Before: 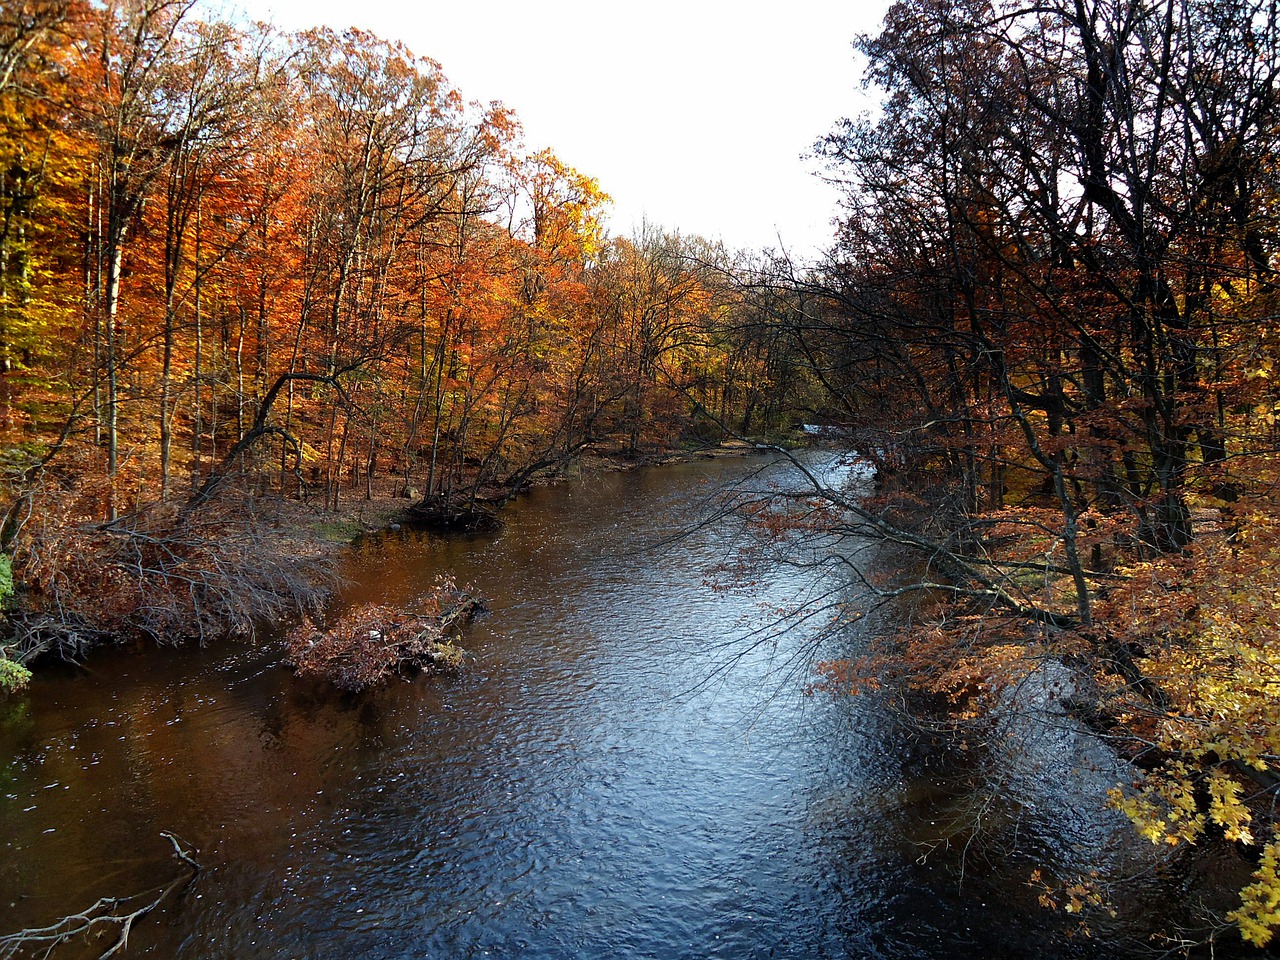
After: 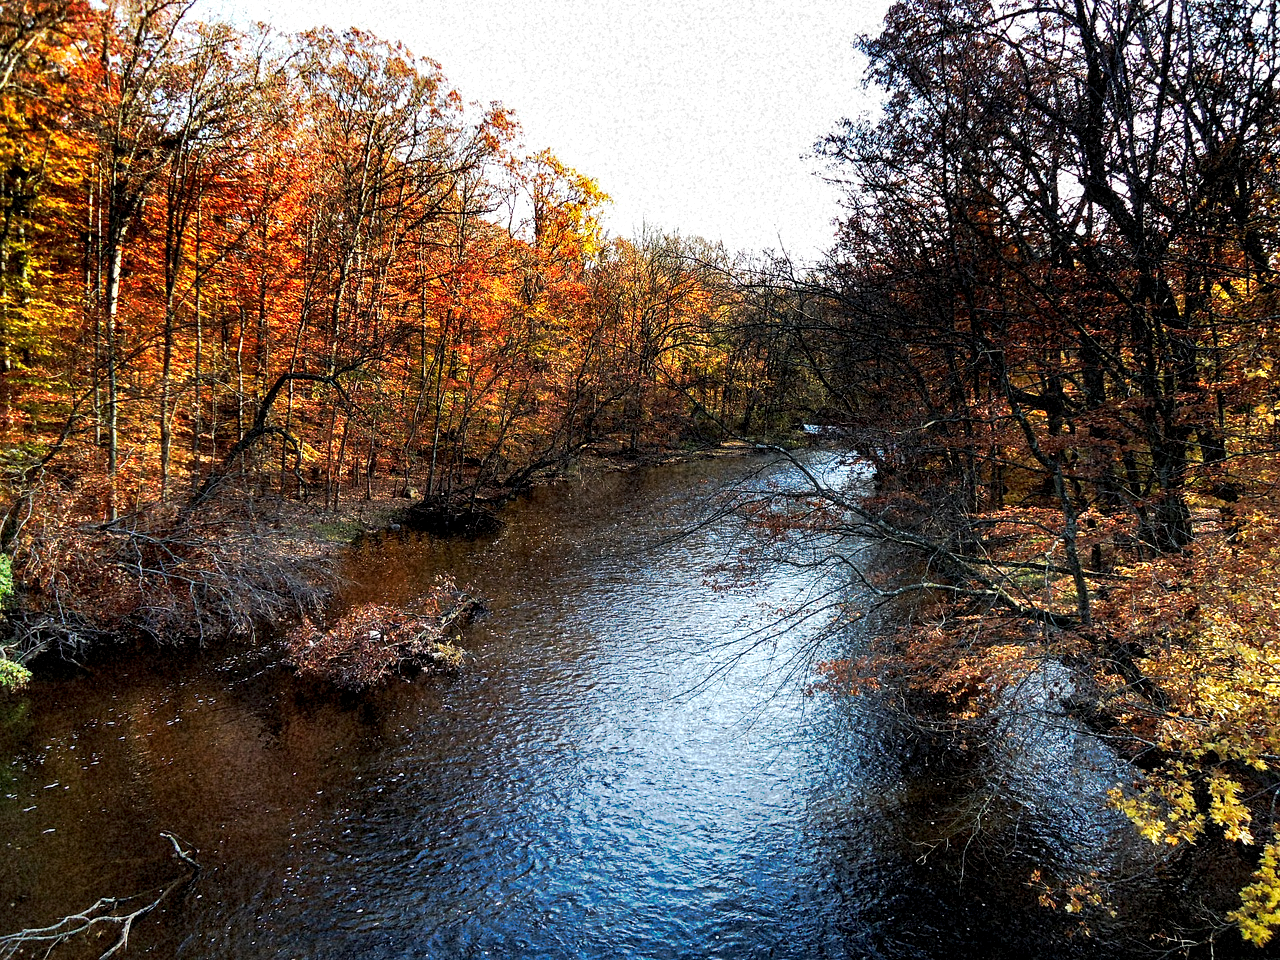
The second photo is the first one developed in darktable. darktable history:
grain: coarseness 46.9 ISO, strength 50.21%, mid-tones bias 0%
tone equalizer: -8 EV -0.55 EV
tone curve: curves: ch0 [(0, 0) (0.003, 0.003) (0.011, 0.011) (0.025, 0.024) (0.044, 0.043) (0.069, 0.067) (0.1, 0.096) (0.136, 0.131) (0.177, 0.171) (0.224, 0.217) (0.277, 0.267) (0.335, 0.324) (0.399, 0.385) (0.468, 0.452) (0.543, 0.632) (0.623, 0.697) (0.709, 0.766) (0.801, 0.839) (0.898, 0.917) (1, 1)], preserve colors none
local contrast: detail 135%, midtone range 0.75
